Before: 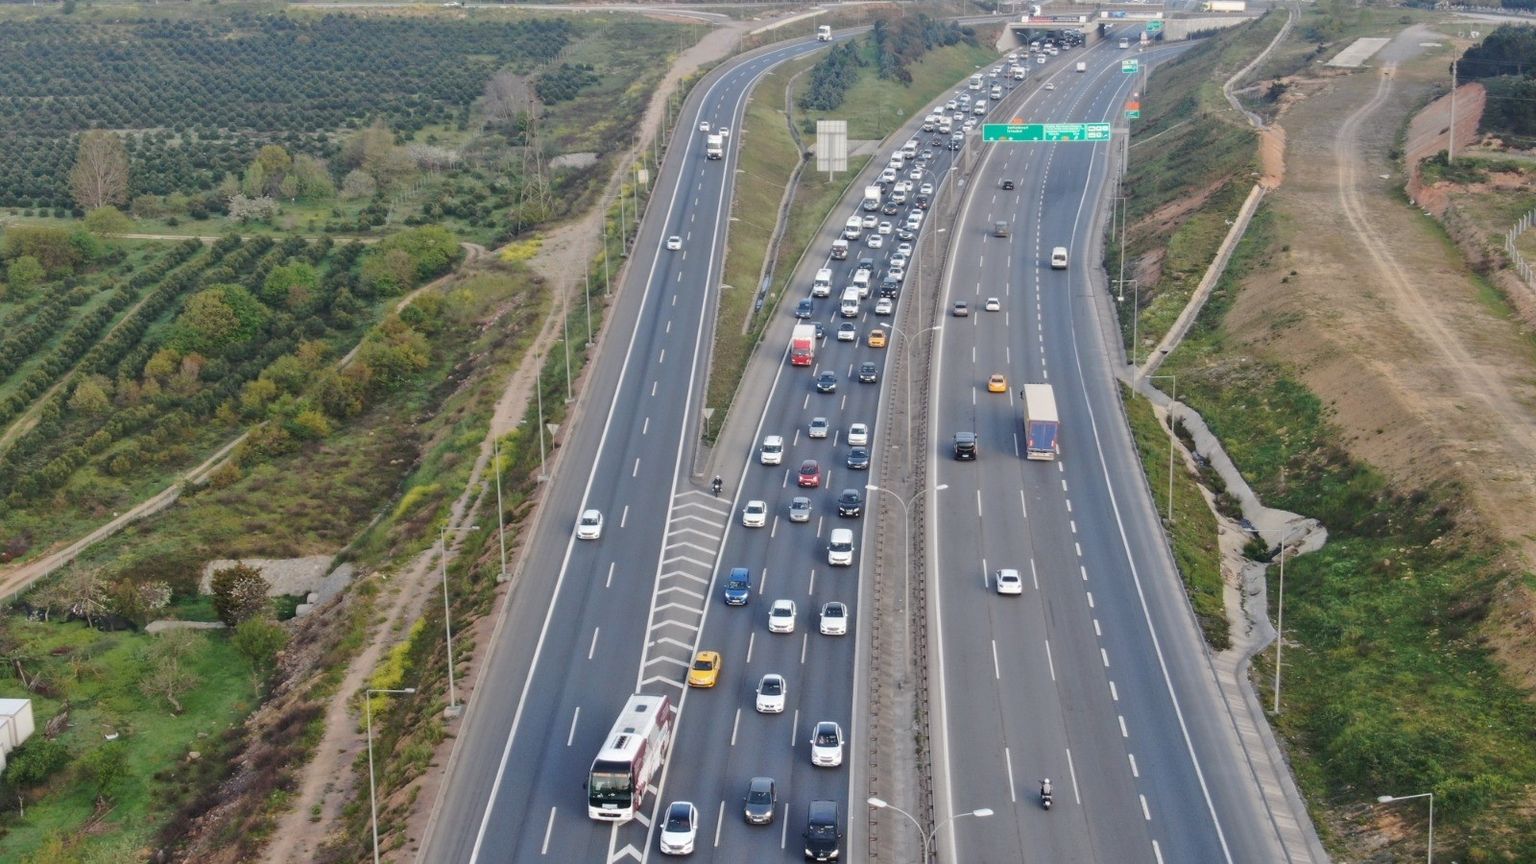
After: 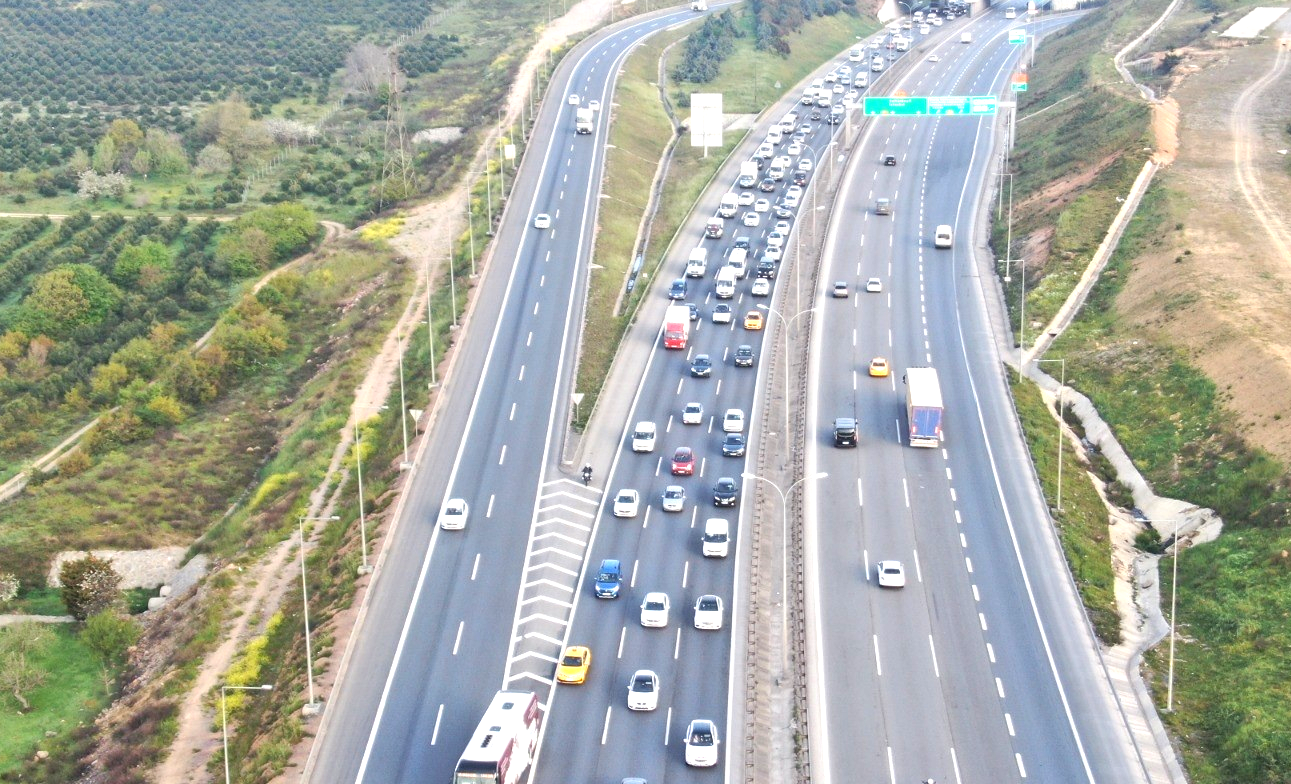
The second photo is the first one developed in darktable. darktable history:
crop: left 10.021%, top 3.559%, right 9.281%, bottom 9.255%
tone equalizer: -8 EV -1.83 EV, -7 EV -1.17 EV, -6 EV -1.6 EV
exposure: black level correction 0, exposure 1.2 EV, compensate highlight preservation false
